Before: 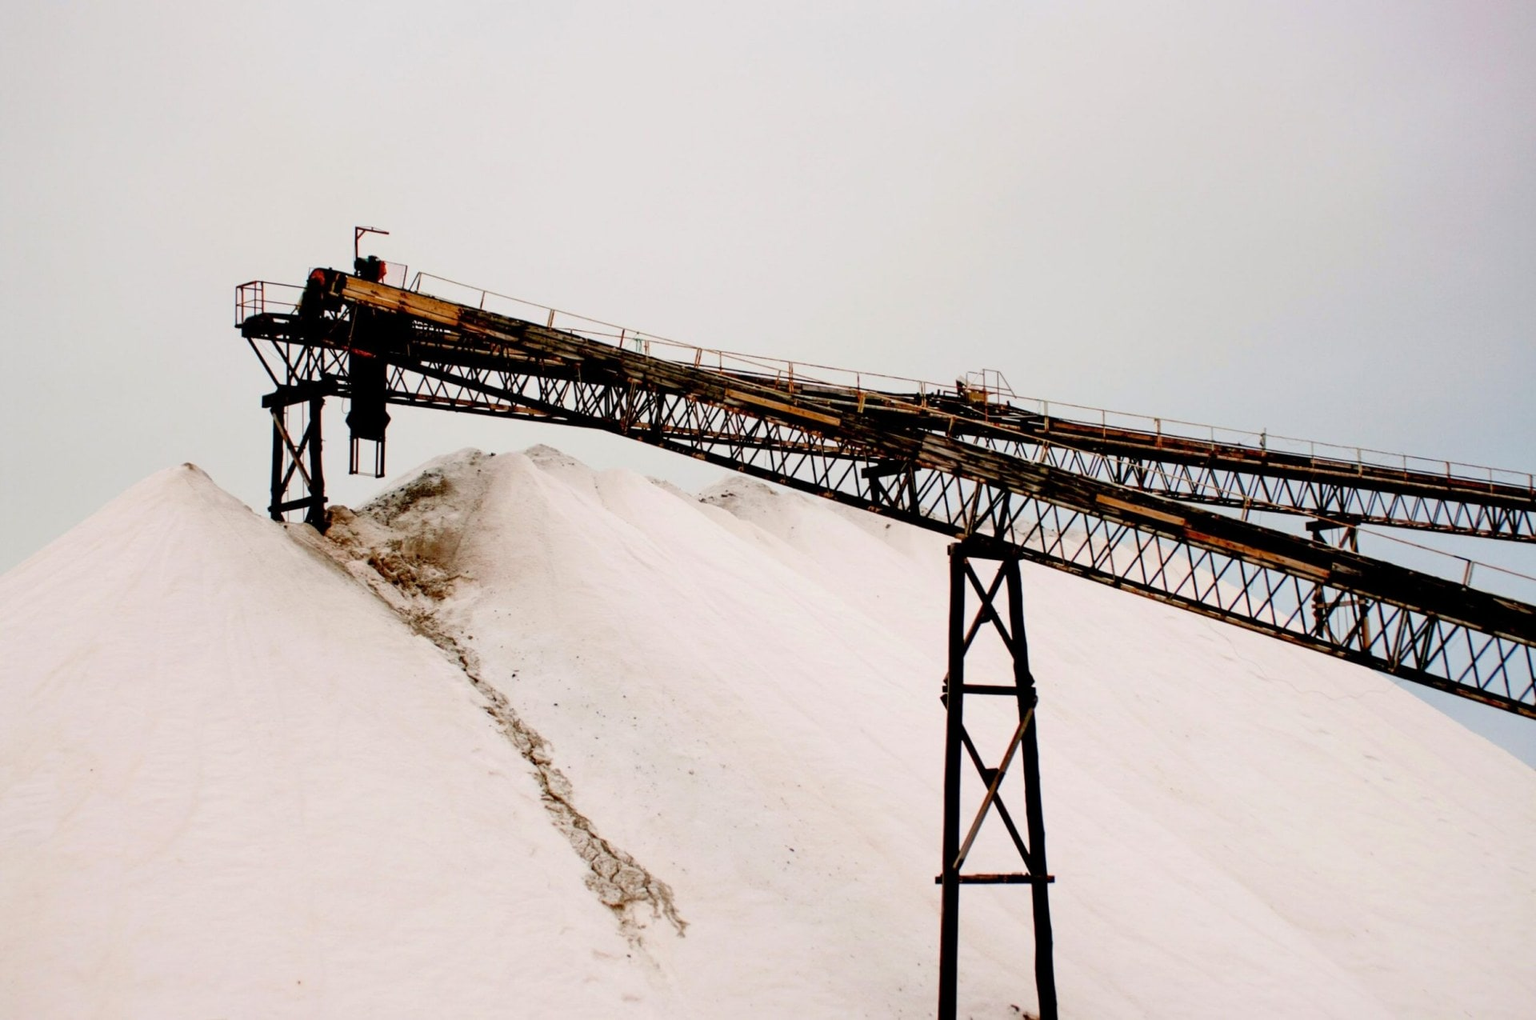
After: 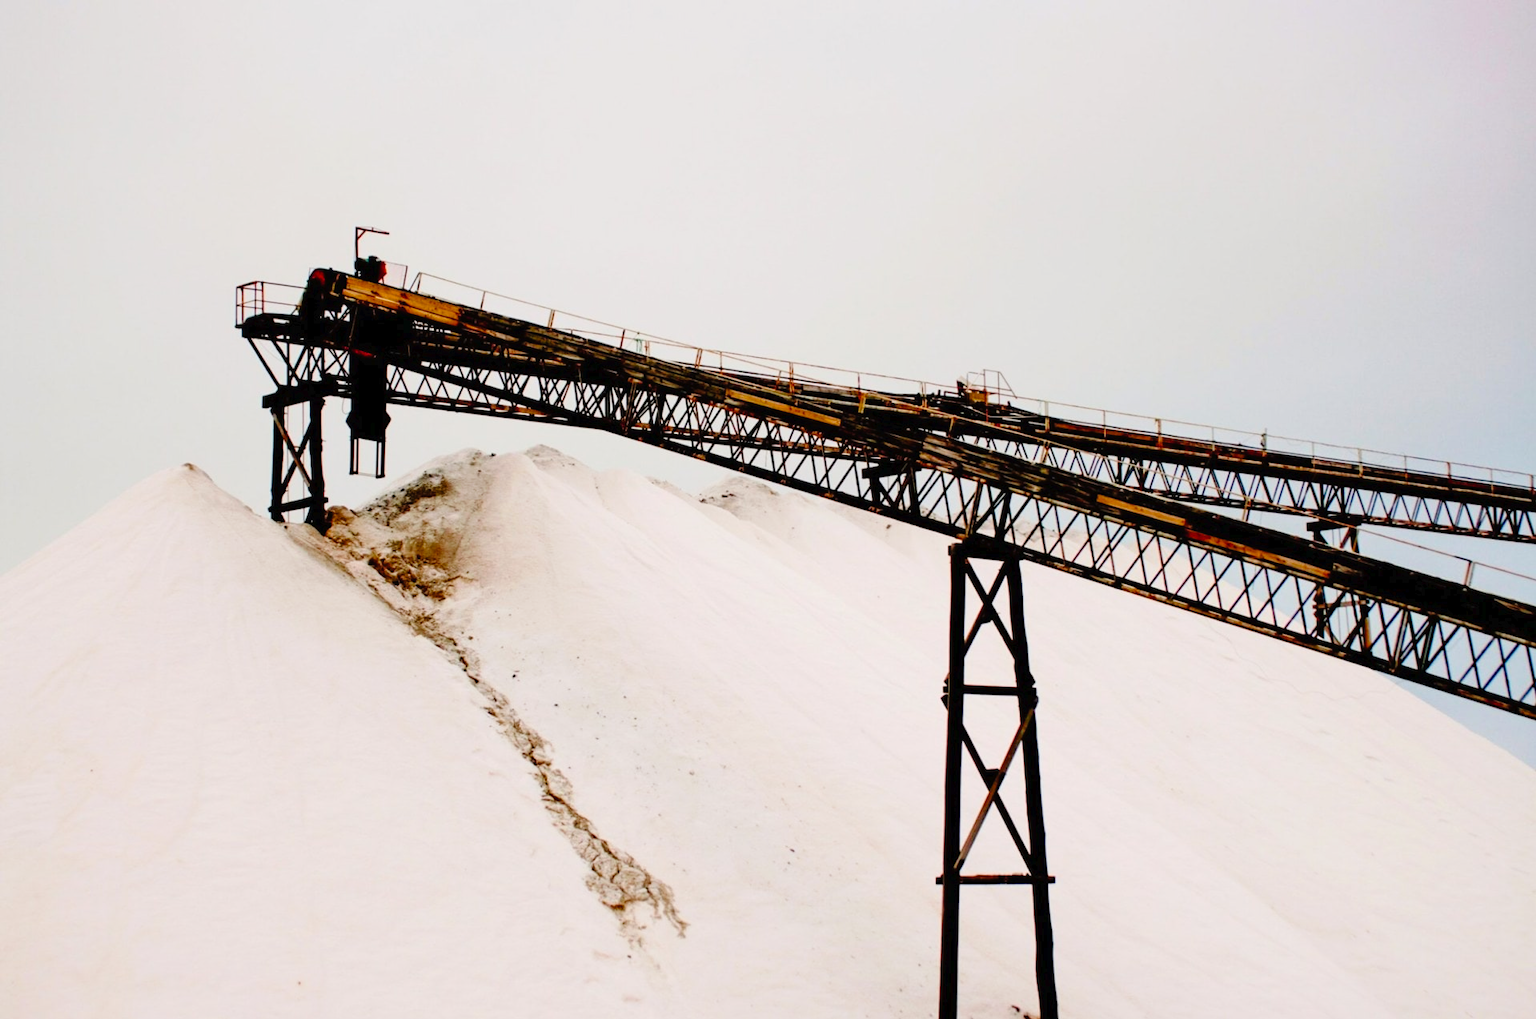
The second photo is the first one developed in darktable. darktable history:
tone curve: curves: ch0 [(0, 0) (0.003, 0.015) (0.011, 0.019) (0.025, 0.026) (0.044, 0.041) (0.069, 0.057) (0.1, 0.085) (0.136, 0.116) (0.177, 0.158) (0.224, 0.215) (0.277, 0.286) (0.335, 0.367) (0.399, 0.452) (0.468, 0.534) (0.543, 0.612) (0.623, 0.698) (0.709, 0.775) (0.801, 0.858) (0.898, 0.928) (1, 1)], preserve colors none
color balance rgb: linear chroma grading › shadows -8%, linear chroma grading › global chroma 10%, perceptual saturation grading › global saturation 2%, perceptual saturation grading › highlights -2%, perceptual saturation grading › mid-tones 4%, perceptual saturation grading › shadows 8%, perceptual brilliance grading › global brilliance 2%, perceptual brilliance grading › highlights -4%, global vibrance 16%, saturation formula JzAzBz (2021)
